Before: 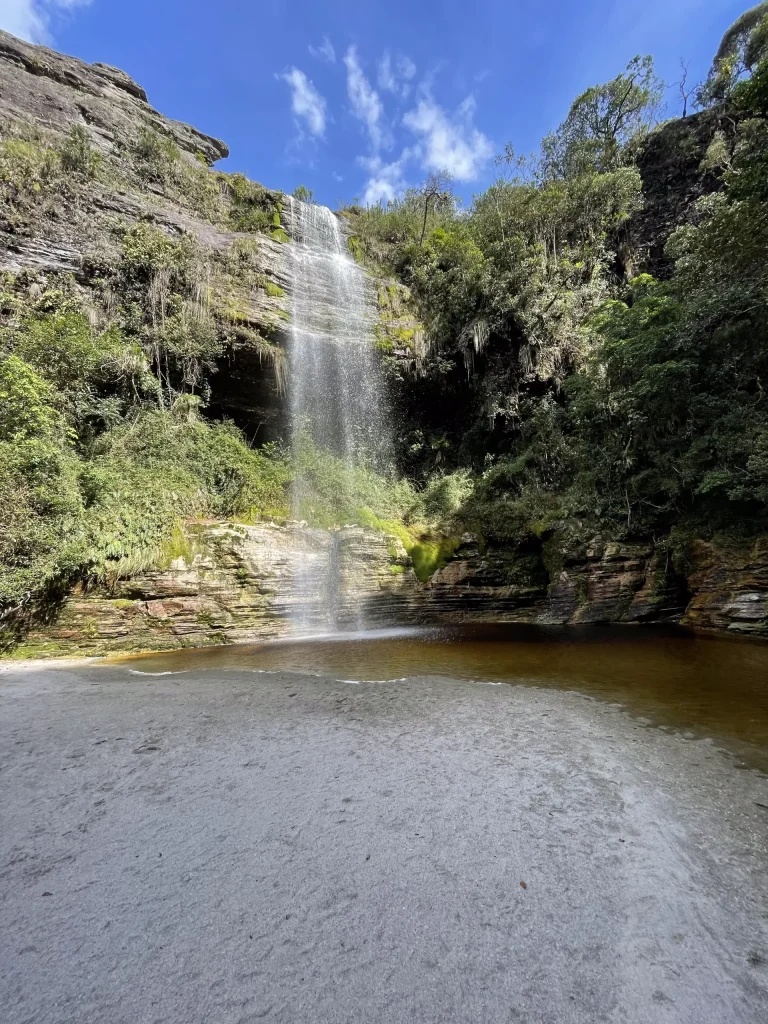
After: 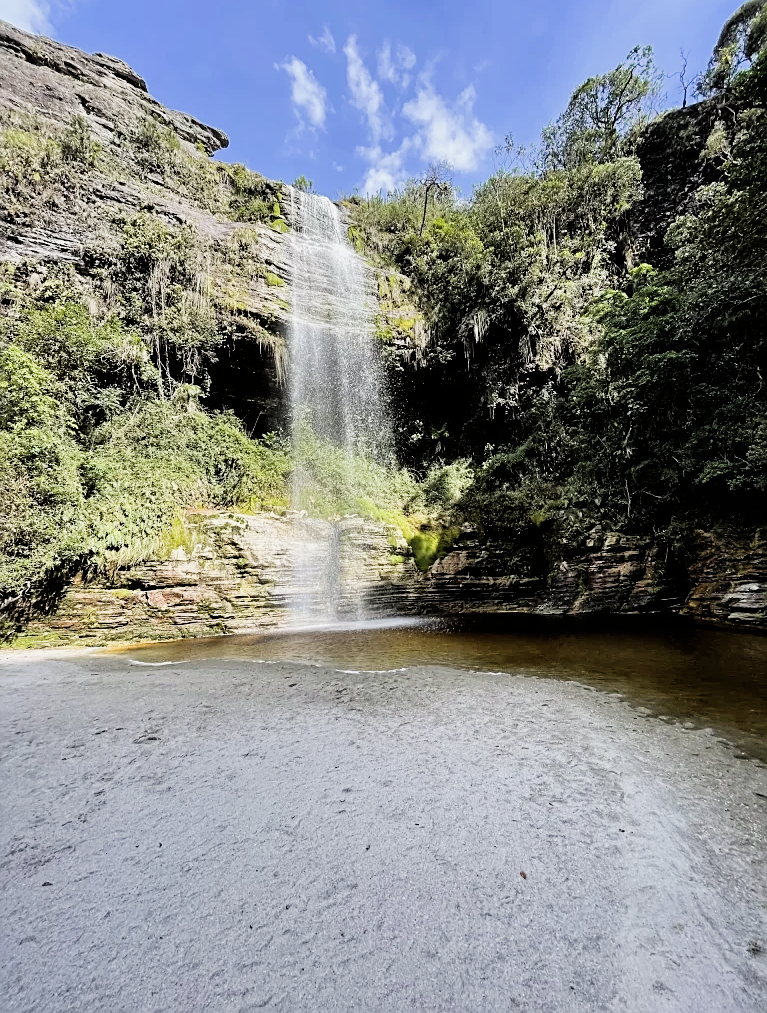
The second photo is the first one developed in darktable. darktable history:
crop: top 1.002%, right 0.036%
filmic rgb: black relative exposure -5.04 EV, white relative exposure 3.95 EV, hardness 2.9, contrast 1.297, highlights saturation mix -29.48%
exposure: black level correction -0.002, exposure 0.542 EV, compensate highlight preservation false
sharpen: on, module defaults
